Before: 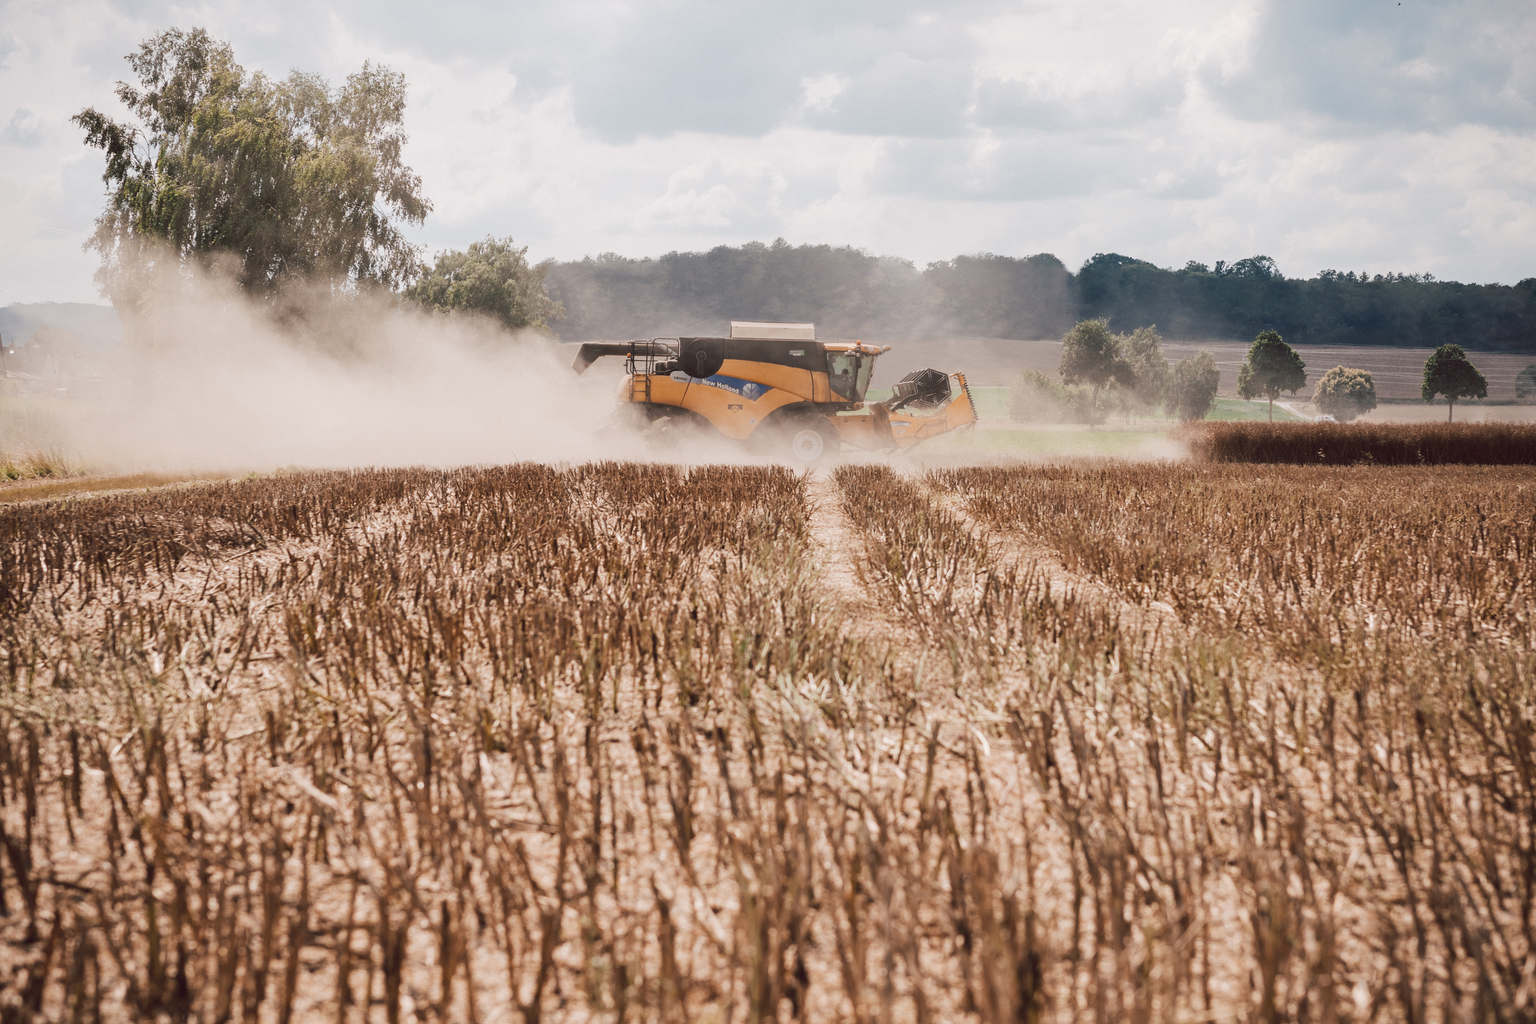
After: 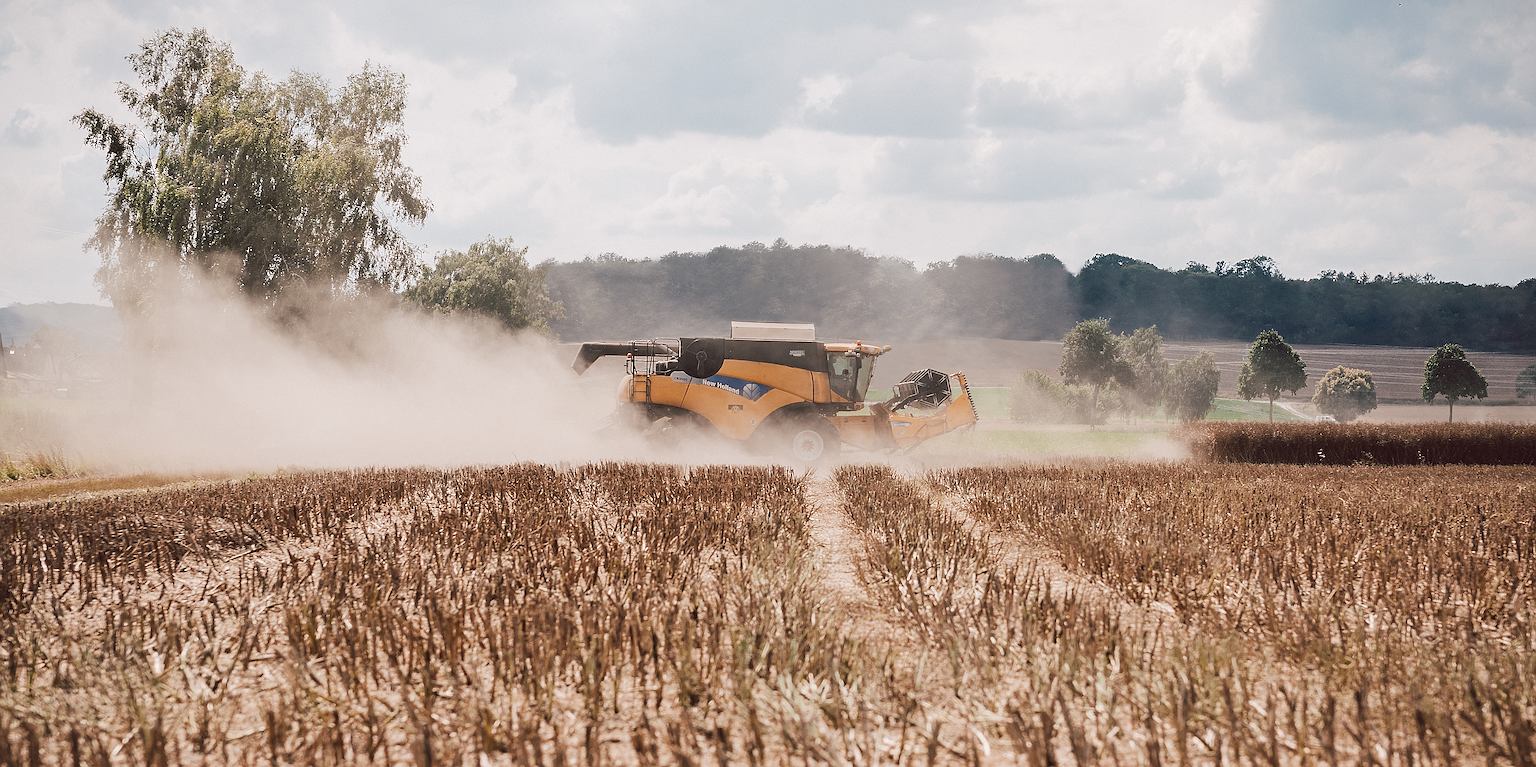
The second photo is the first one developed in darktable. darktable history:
sharpen: amount 2
crop: bottom 24.967%
